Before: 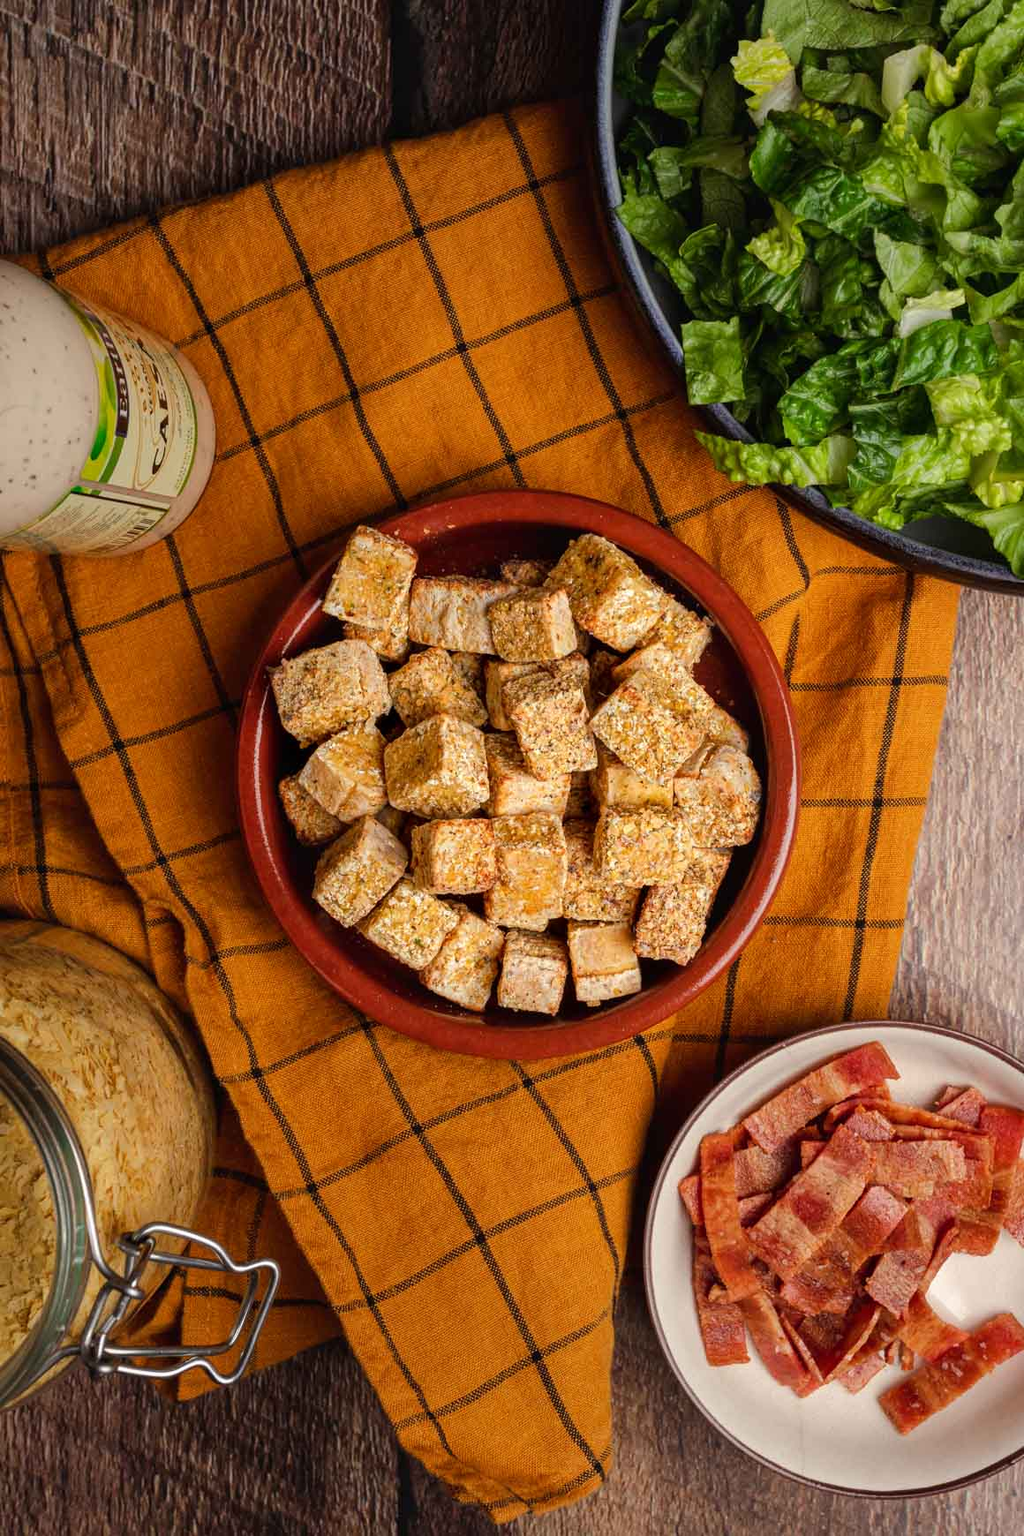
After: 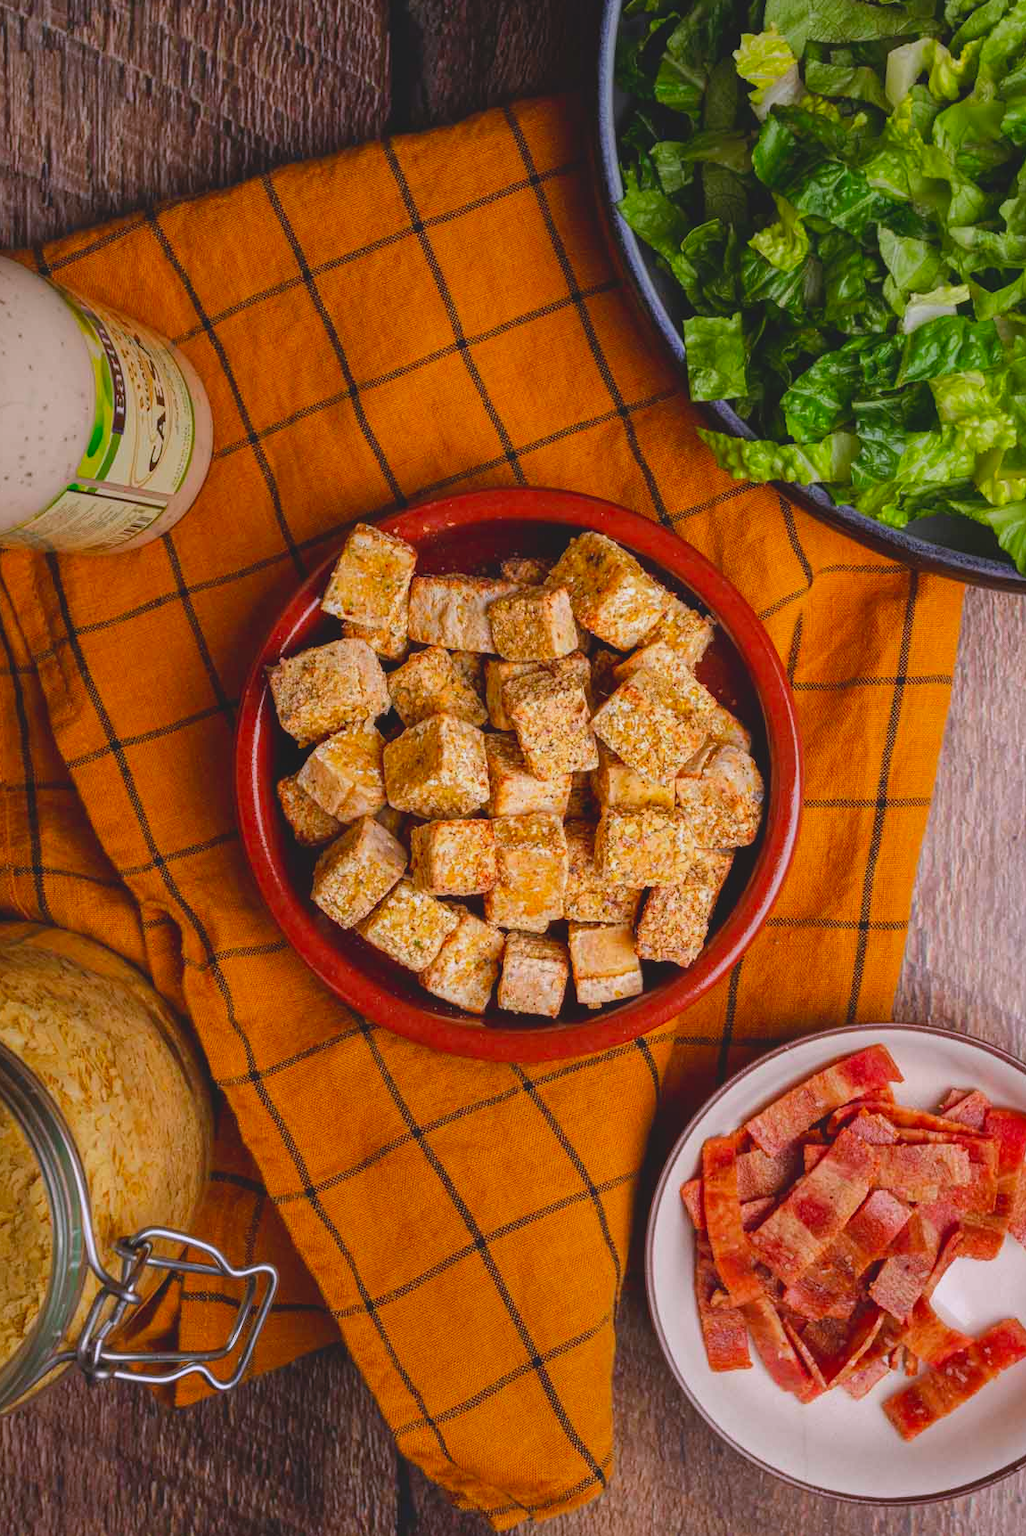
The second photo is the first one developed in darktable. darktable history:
crop: left 0.434%, top 0.485%, right 0.244%, bottom 0.386%
white balance: red 1.004, blue 1.096
contrast brightness saturation: contrast -0.19, saturation 0.19
